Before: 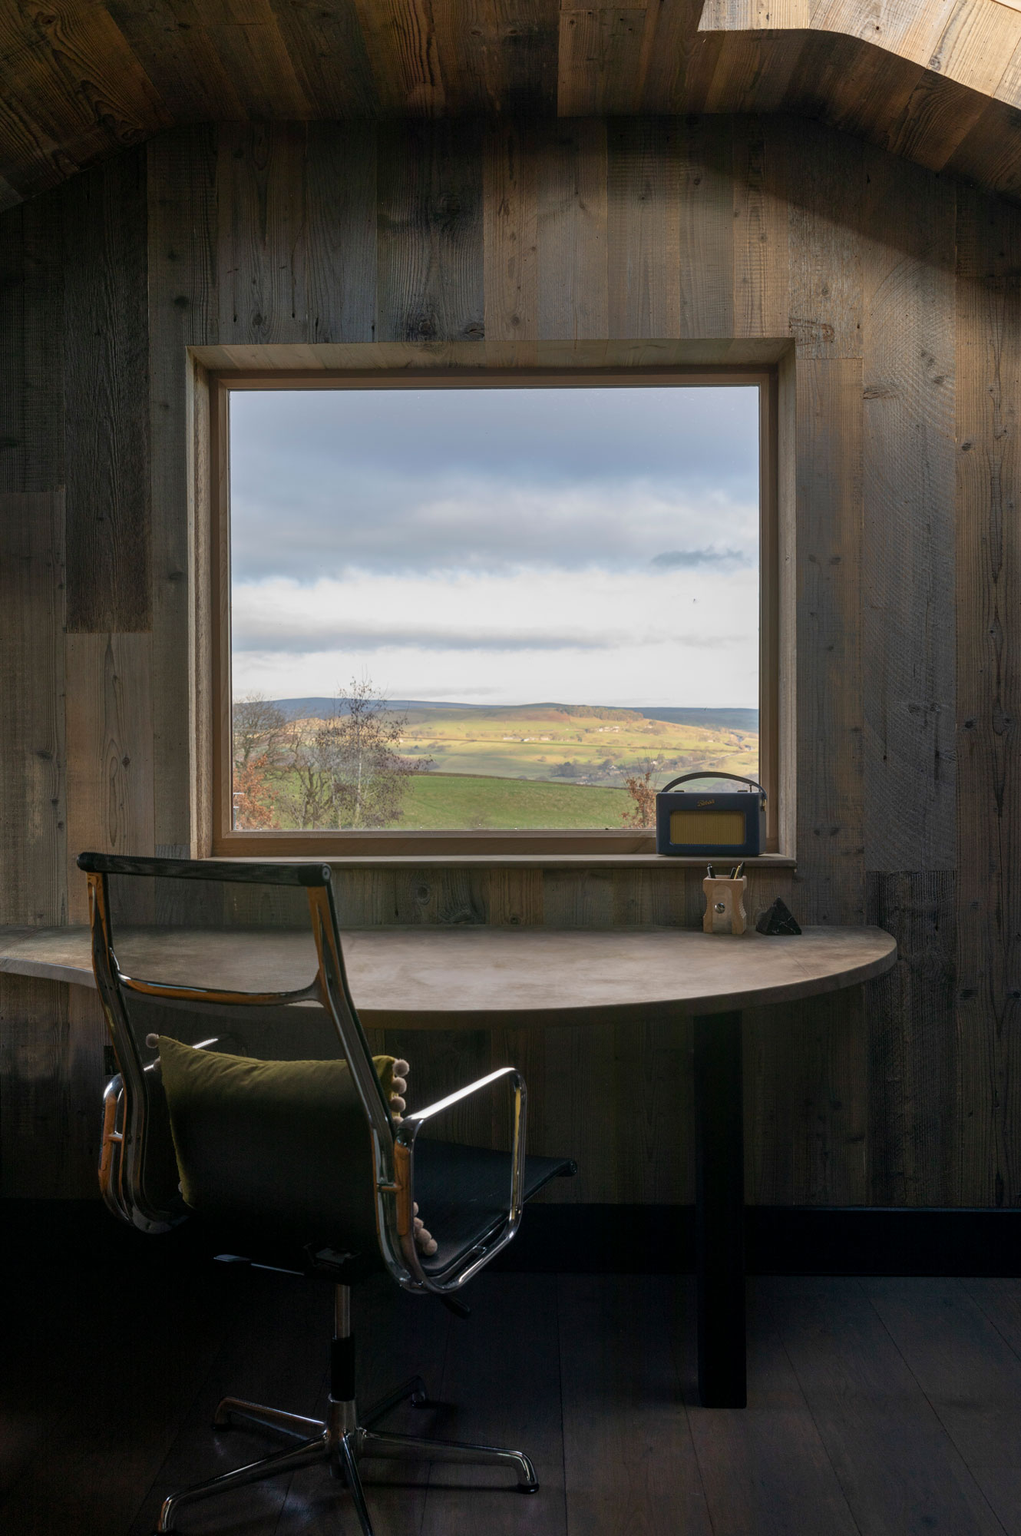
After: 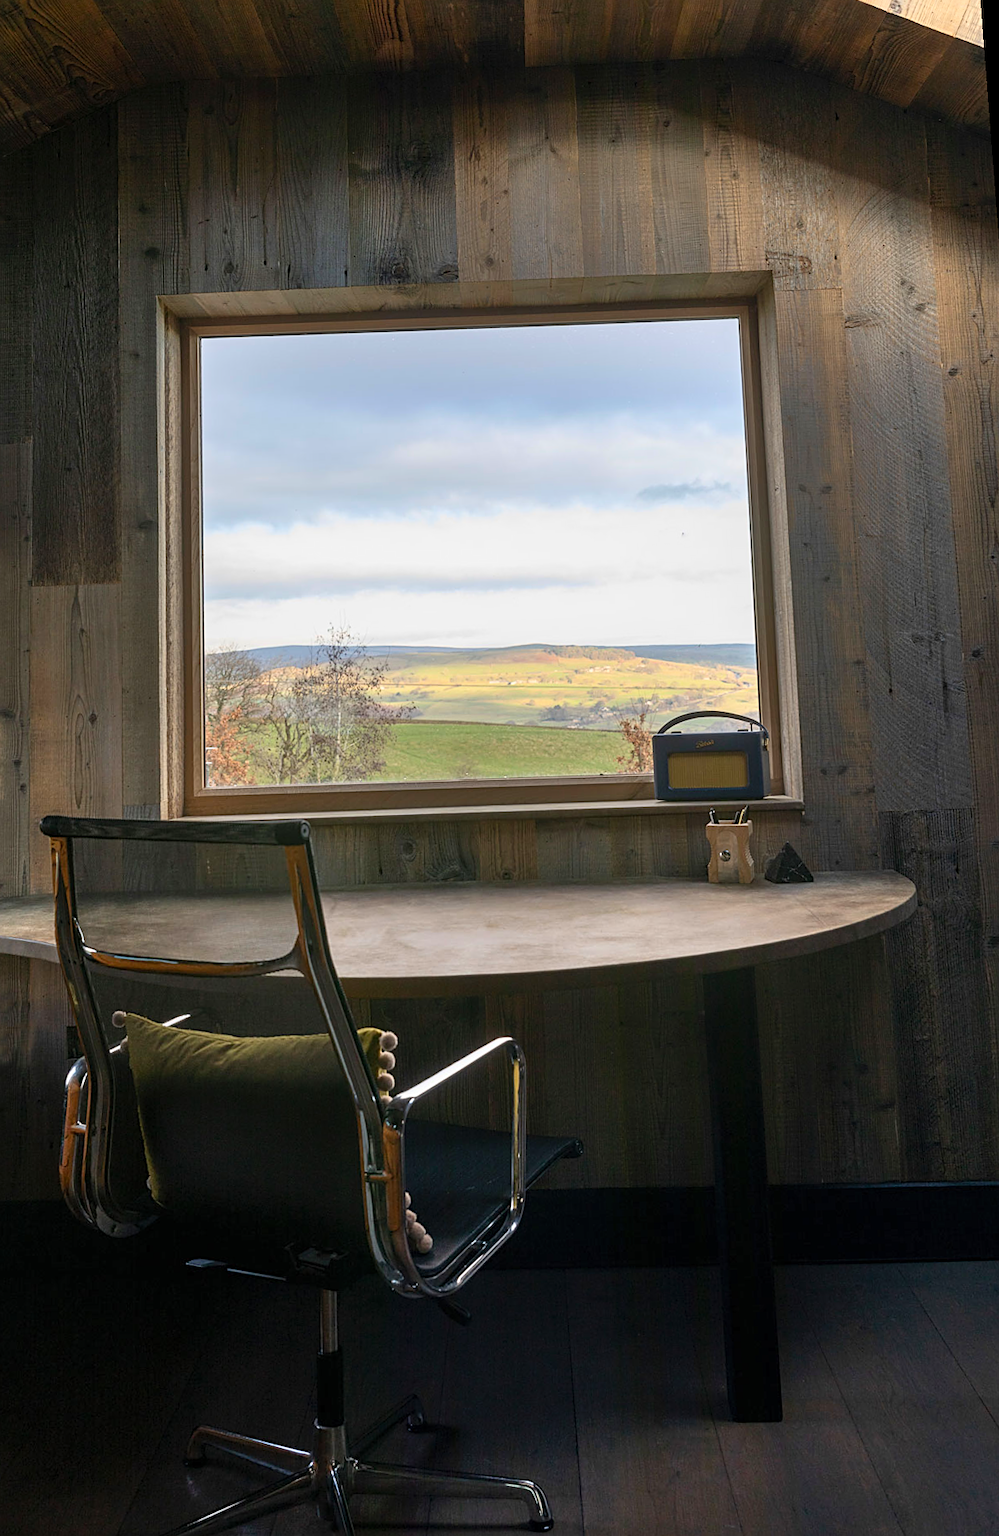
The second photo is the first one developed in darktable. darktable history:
contrast brightness saturation: contrast 0.2, brightness 0.16, saturation 0.22
sharpen: on, module defaults
rotate and perspective: rotation -1.68°, lens shift (vertical) -0.146, crop left 0.049, crop right 0.912, crop top 0.032, crop bottom 0.96
